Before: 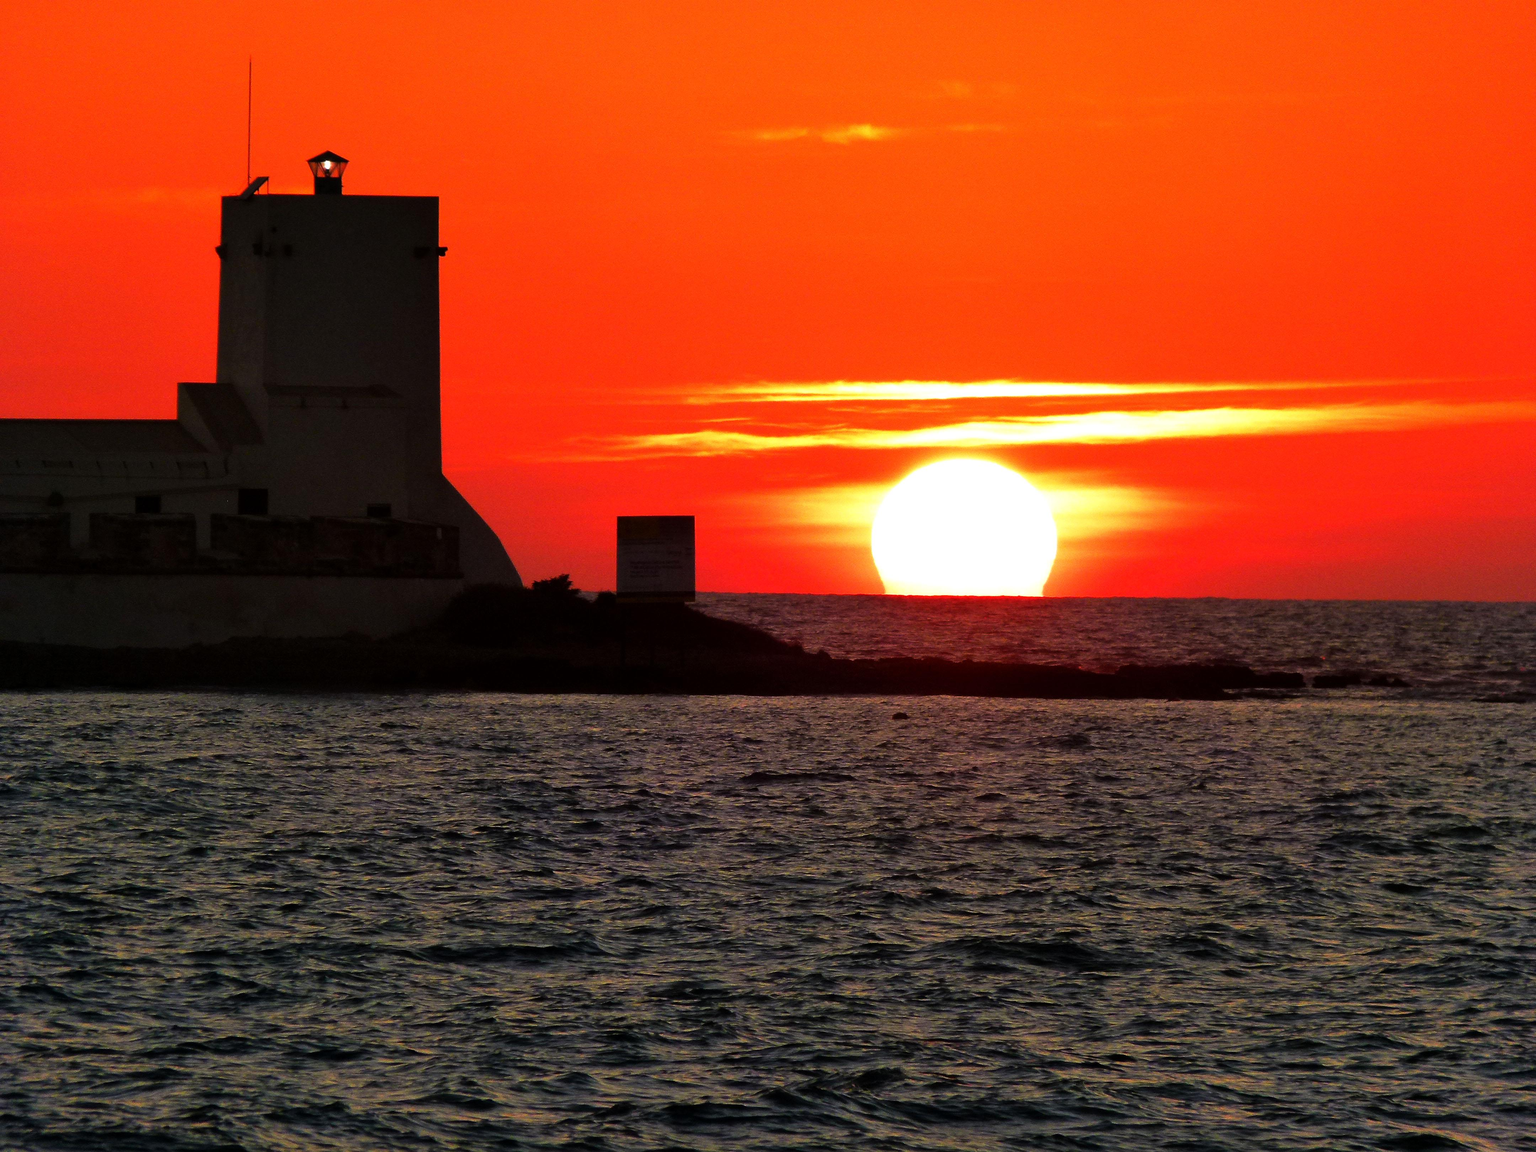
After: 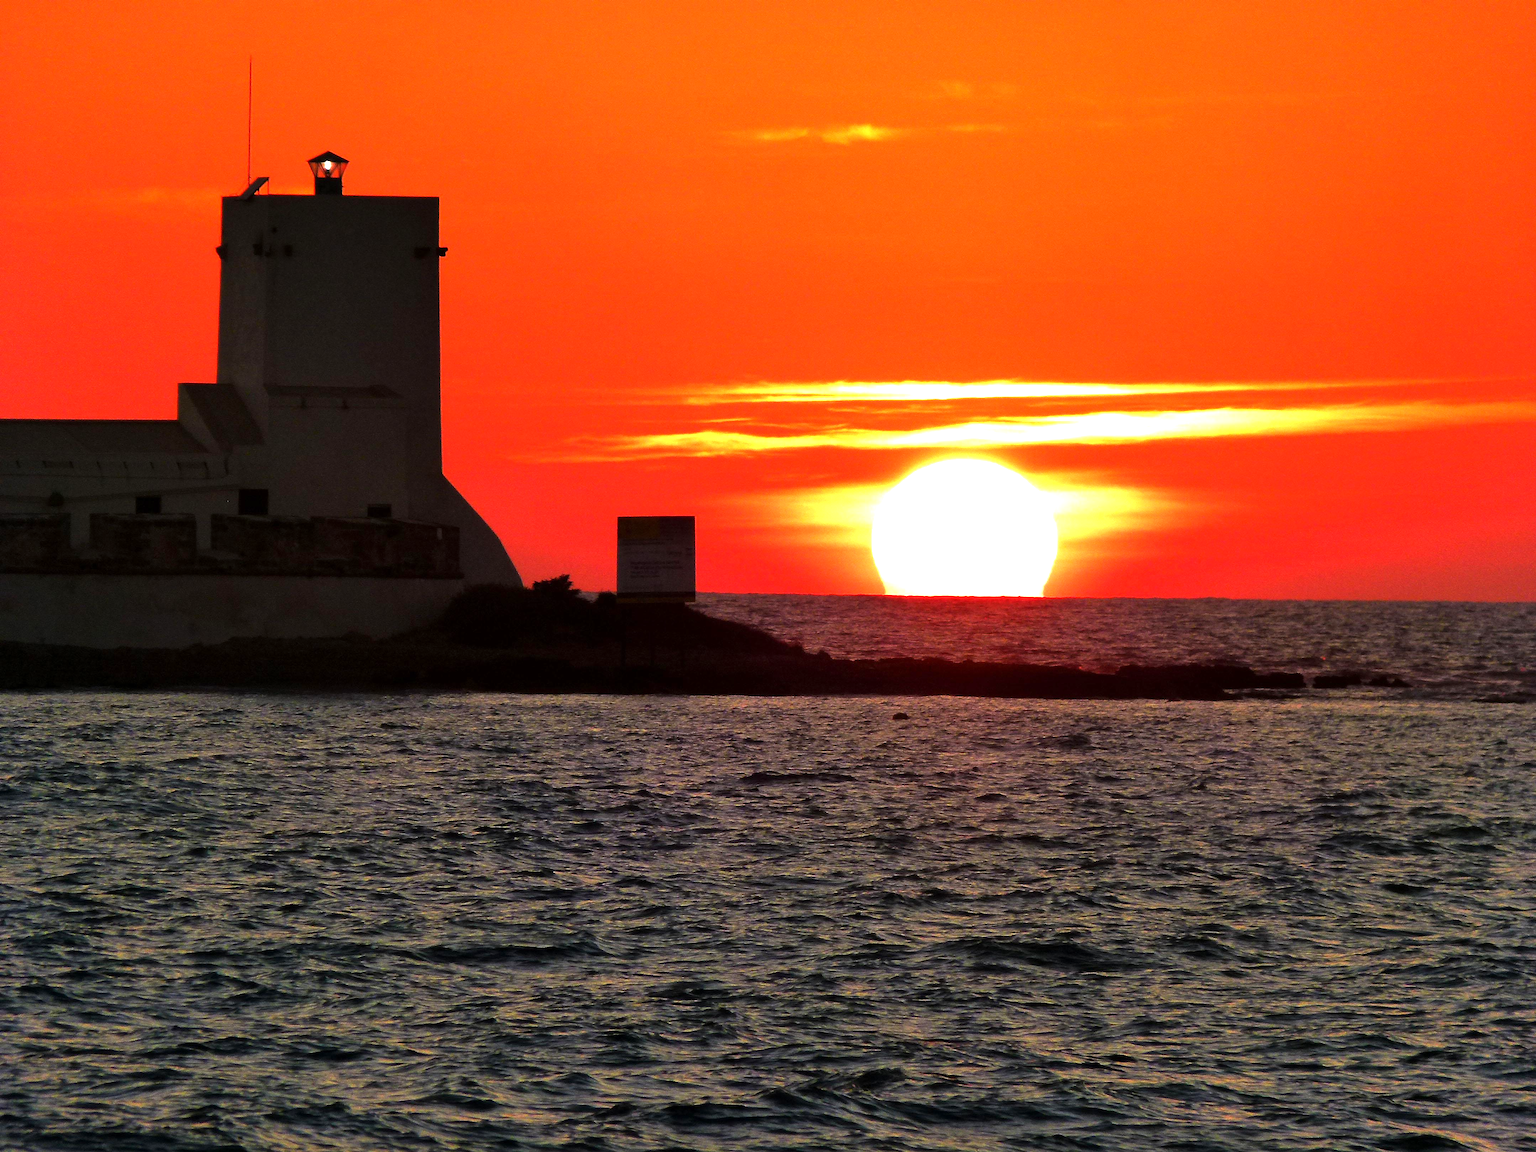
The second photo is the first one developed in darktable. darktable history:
exposure: exposure 0.638 EV, compensate highlight preservation false
